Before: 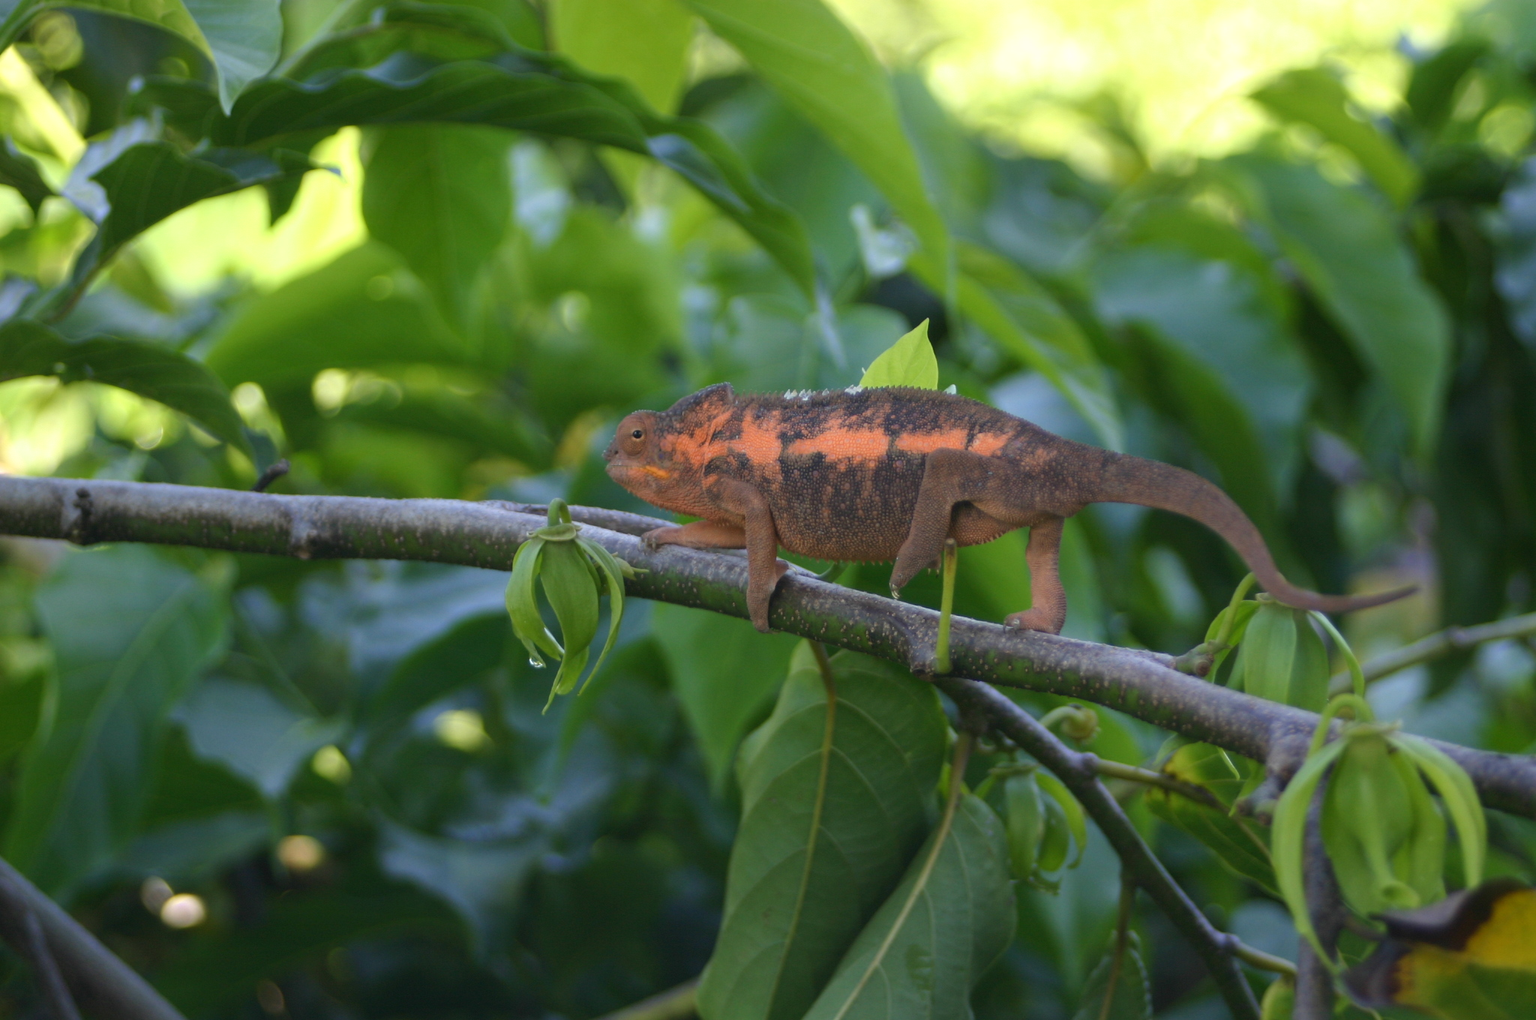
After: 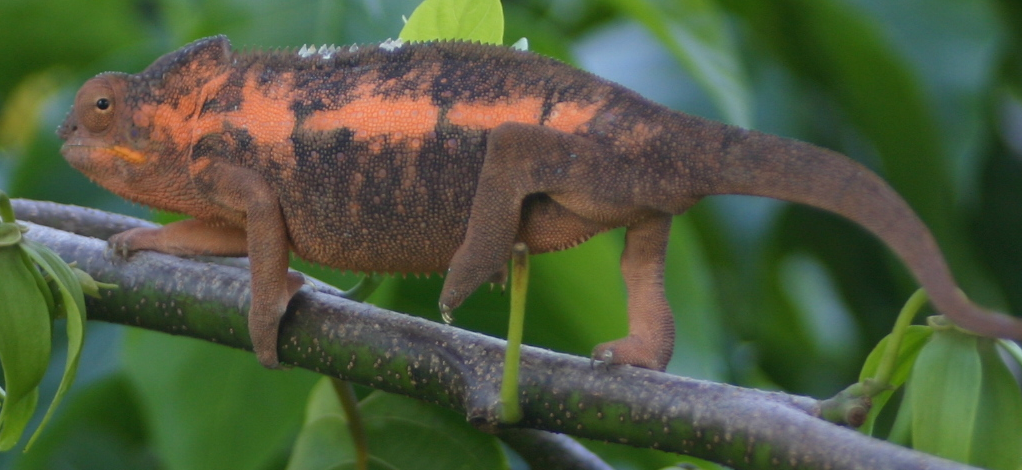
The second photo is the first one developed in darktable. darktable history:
crop: left 36.521%, top 34.953%, right 12.92%, bottom 30.453%
